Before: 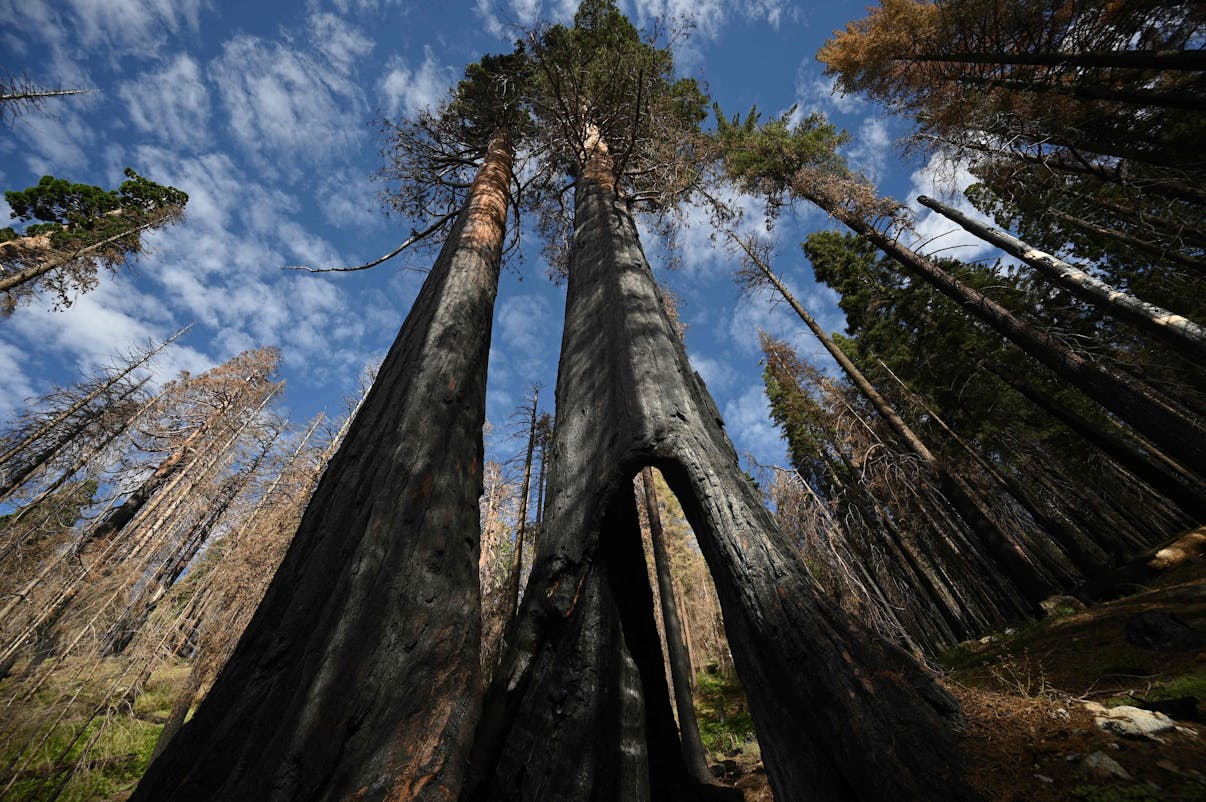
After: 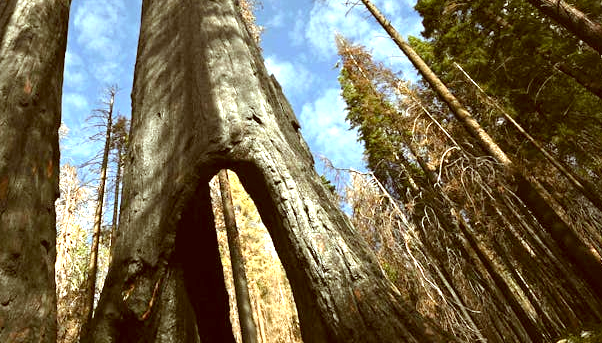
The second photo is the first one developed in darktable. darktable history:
color correction: highlights a* -5.38, highlights b* 9.8, shadows a* 9.61, shadows b* 24.4
crop: left 35.191%, top 37.116%, right 14.82%, bottom 20.111%
exposure: black level correction 0, exposure 1.624 EV, compensate highlight preservation false
